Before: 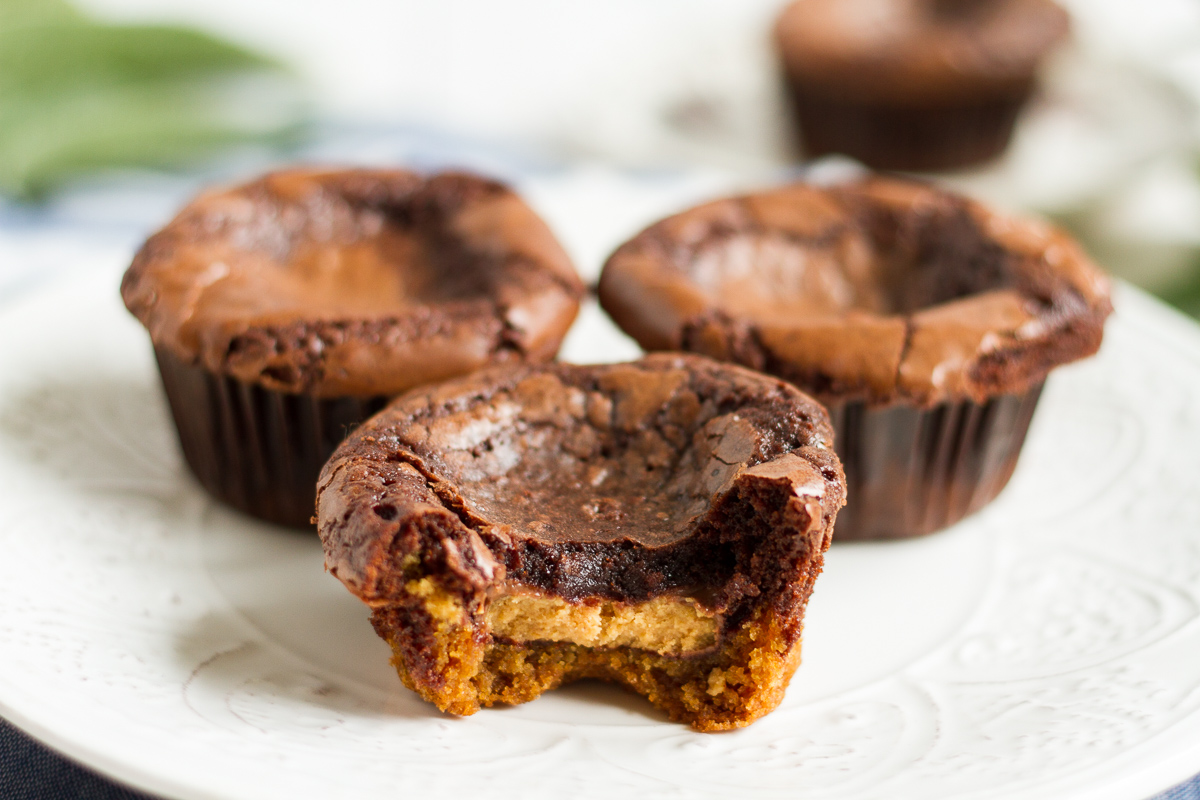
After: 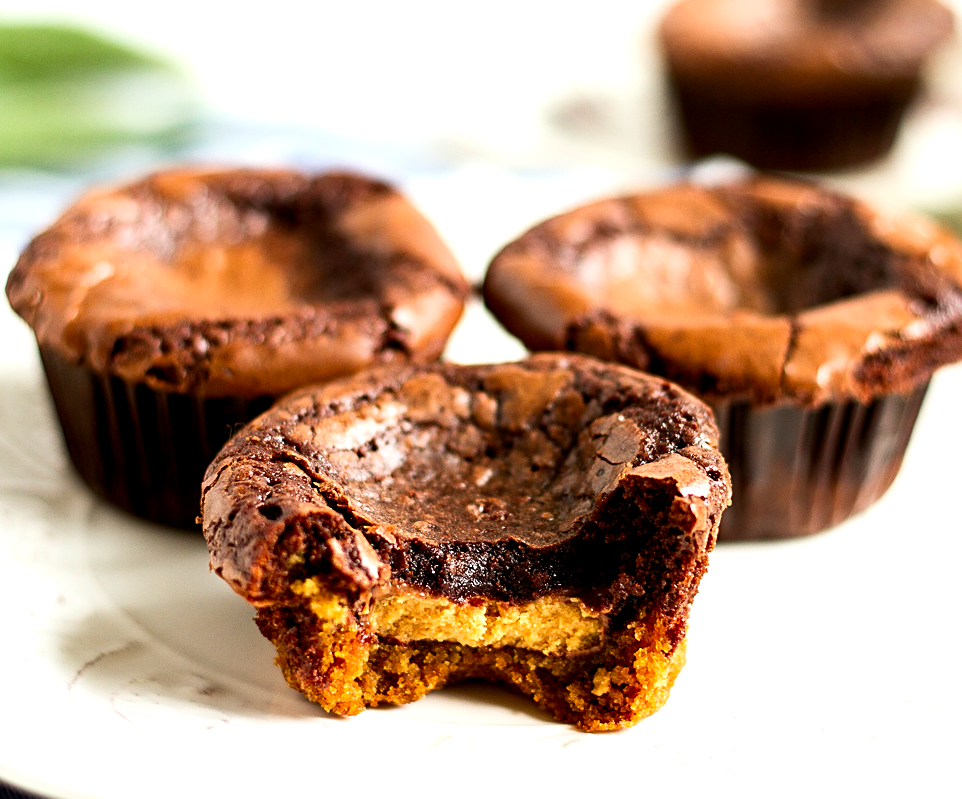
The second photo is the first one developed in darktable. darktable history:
sharpen: on, module defaults
contrast brightness saturation: contrast 0.15, brightness 0.05
color balance: lift [0.991, 1, 1, 1], gamma [0.996, 1, 1, 1], input saturation 98.52%, contrast 20.34%, output saturation 103.72%
crop and rotate: left 9.597%, right 10.195%
